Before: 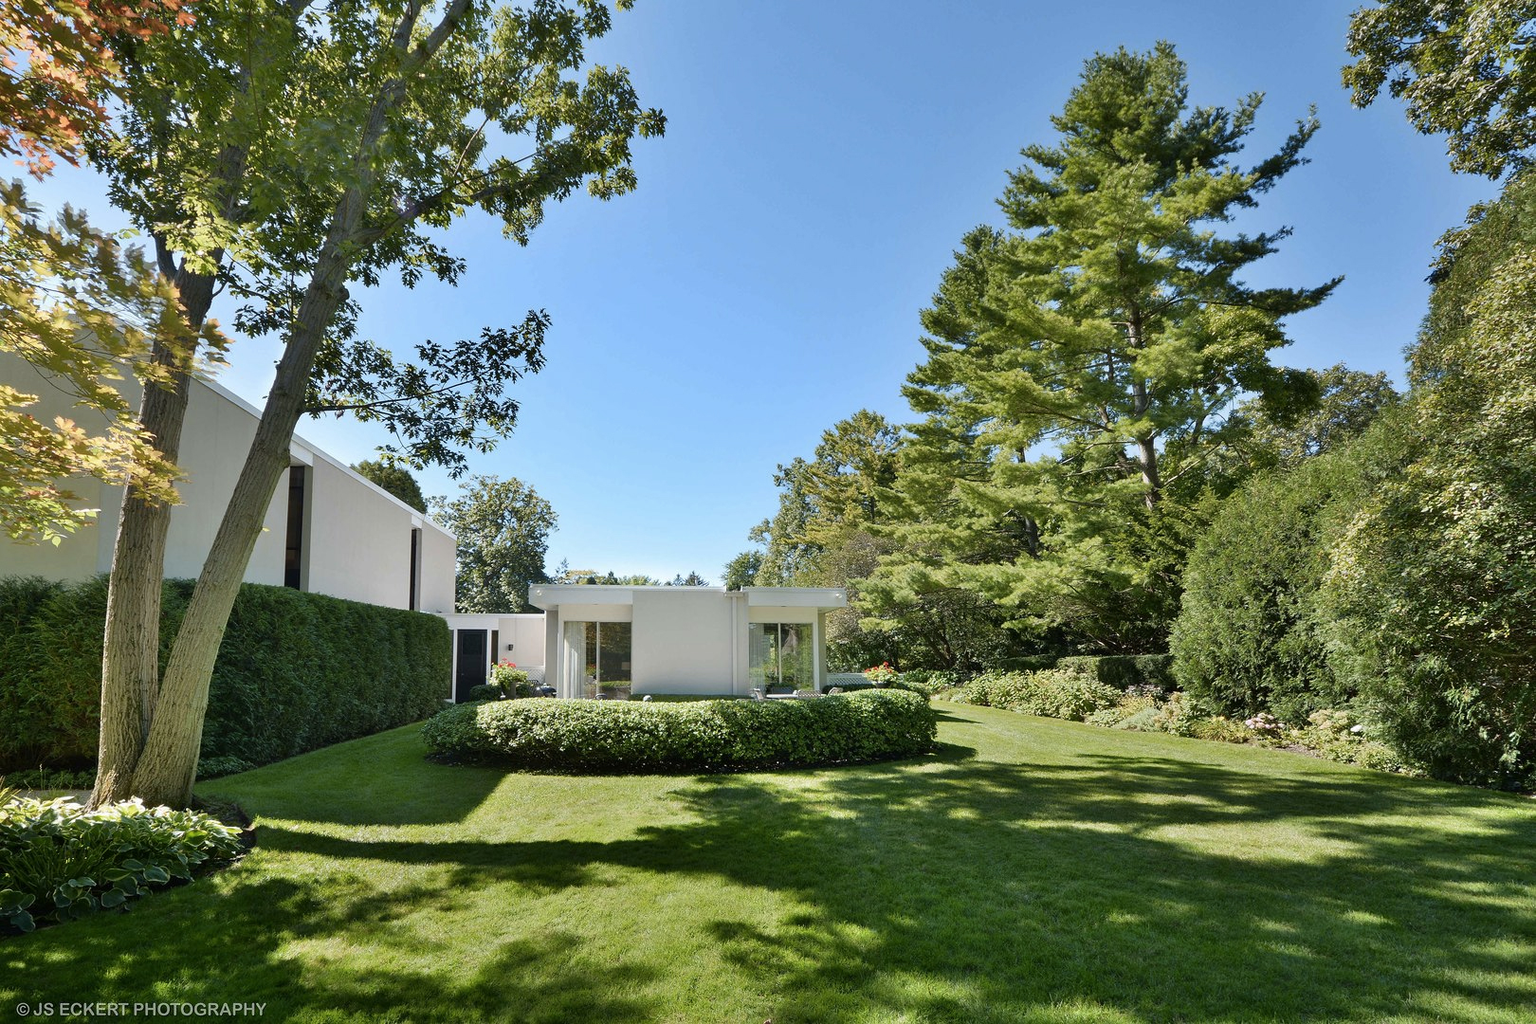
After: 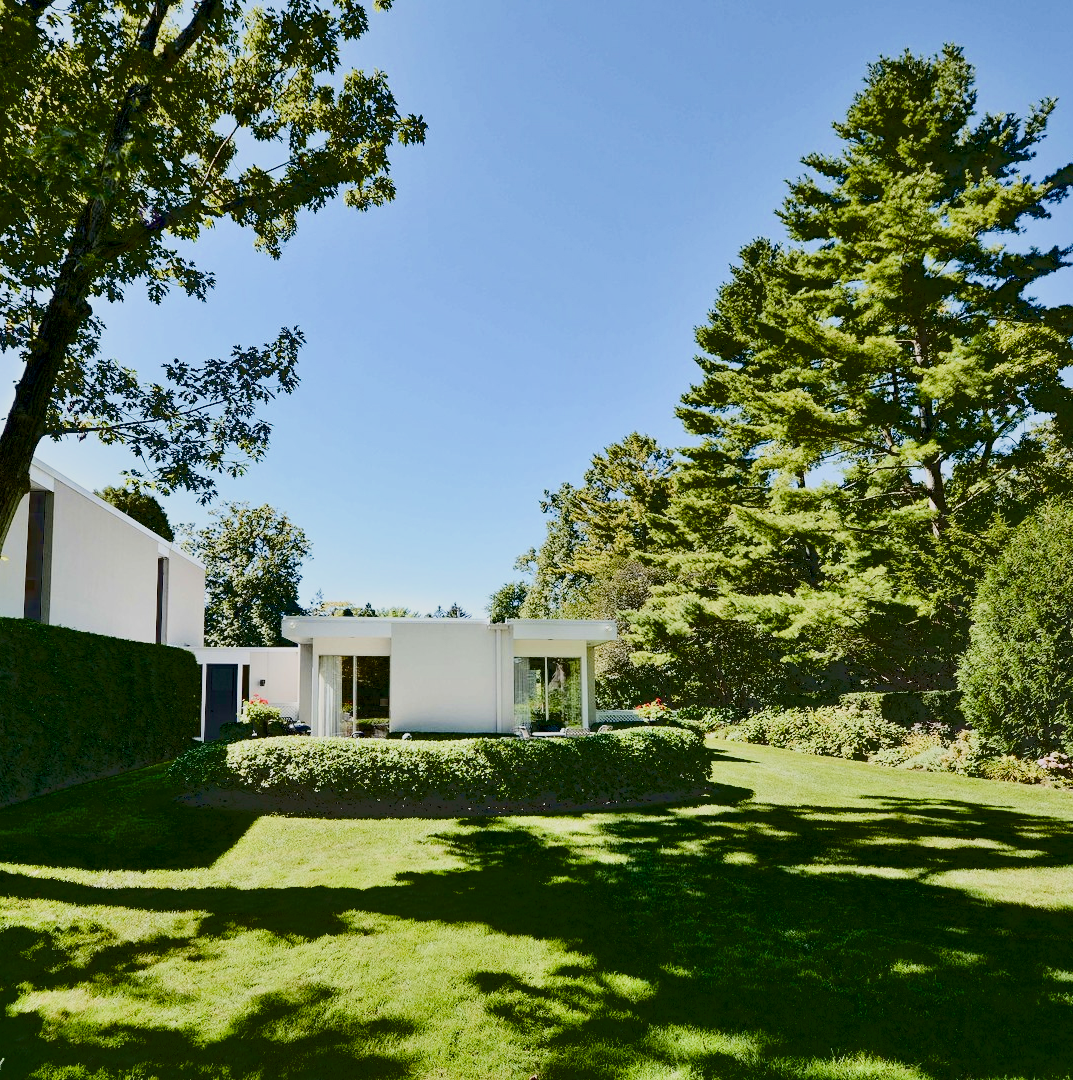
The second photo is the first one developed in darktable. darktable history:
crop: left 17.098%, right 16.647%
tone equalizer: -8 EV 0.044 EV, mask exposure compensation -0.486 EV
local contrast: highlights 107%, shadows 98%, detail 119%, midtone range 0.2
contrast brightness saturation: contrast 0.279
exposure: black level correction 0.042, exposure 0.499 EV, compensate exposure bias true, compensate highlight preservation false
filmic rgb: black relative exposure -6.06 EV, white relative exposure 6.98 EV, hardness 2.25, color science v5 (2021), iterations of high-quality reconstruction 0, contrast in shadows safe, contrast in highlights safe
shadows and highlights: shadows -19.97, white point adjustment -1.99, highlights -35.19
